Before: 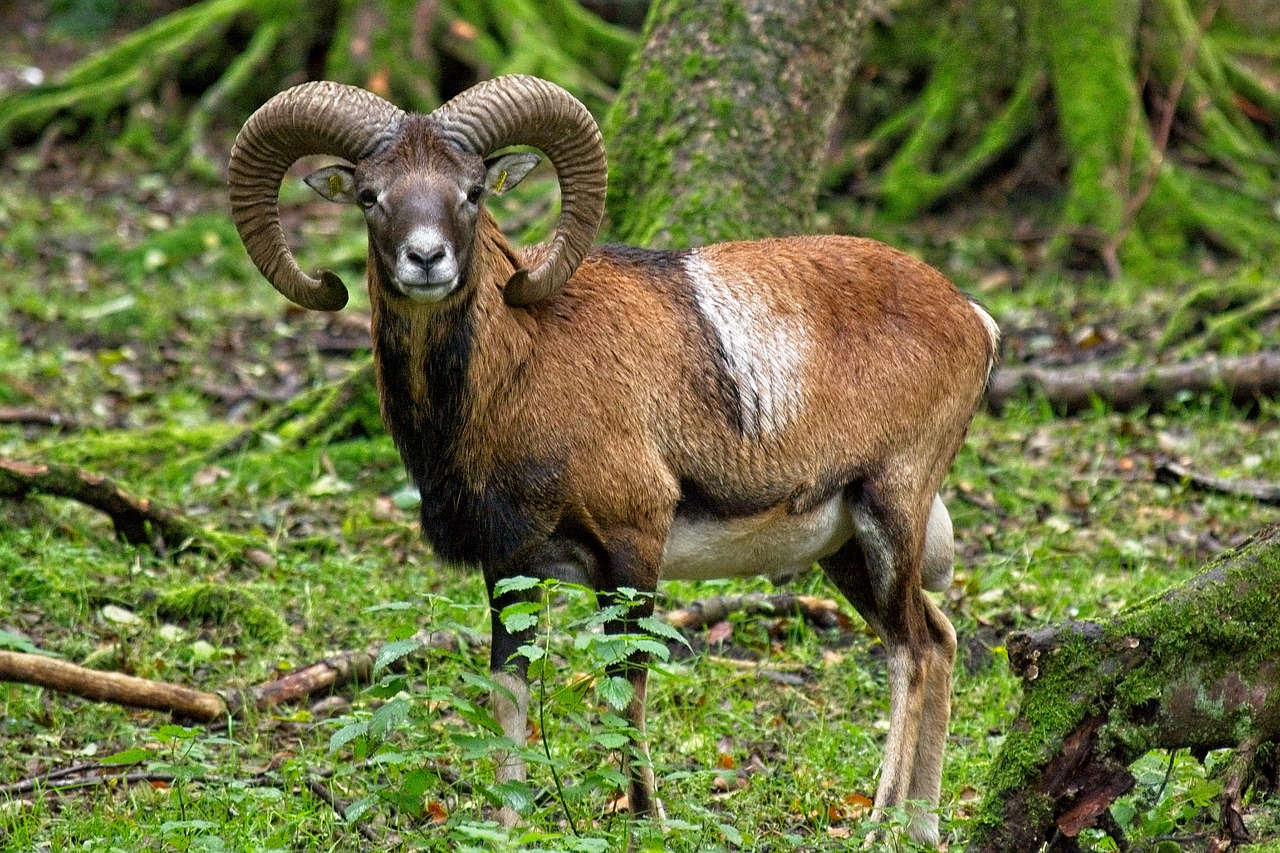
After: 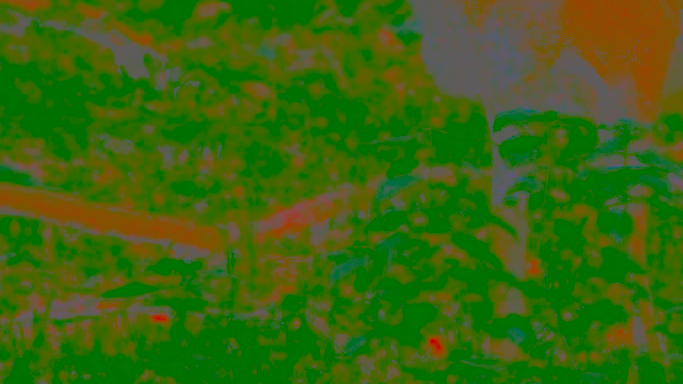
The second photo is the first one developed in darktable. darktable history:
crop and rotate: top 54.778%, right 46.61%, bottom 0.159%
contrast brightness saturation: contrast -0.99, brightness -0.17, saturation 0.75
color balance rgb: perceptual saturation grading › global saturation 20%, perceptual saturation grading › highlights -25%, perceptual saturation grading › shadows 25%
